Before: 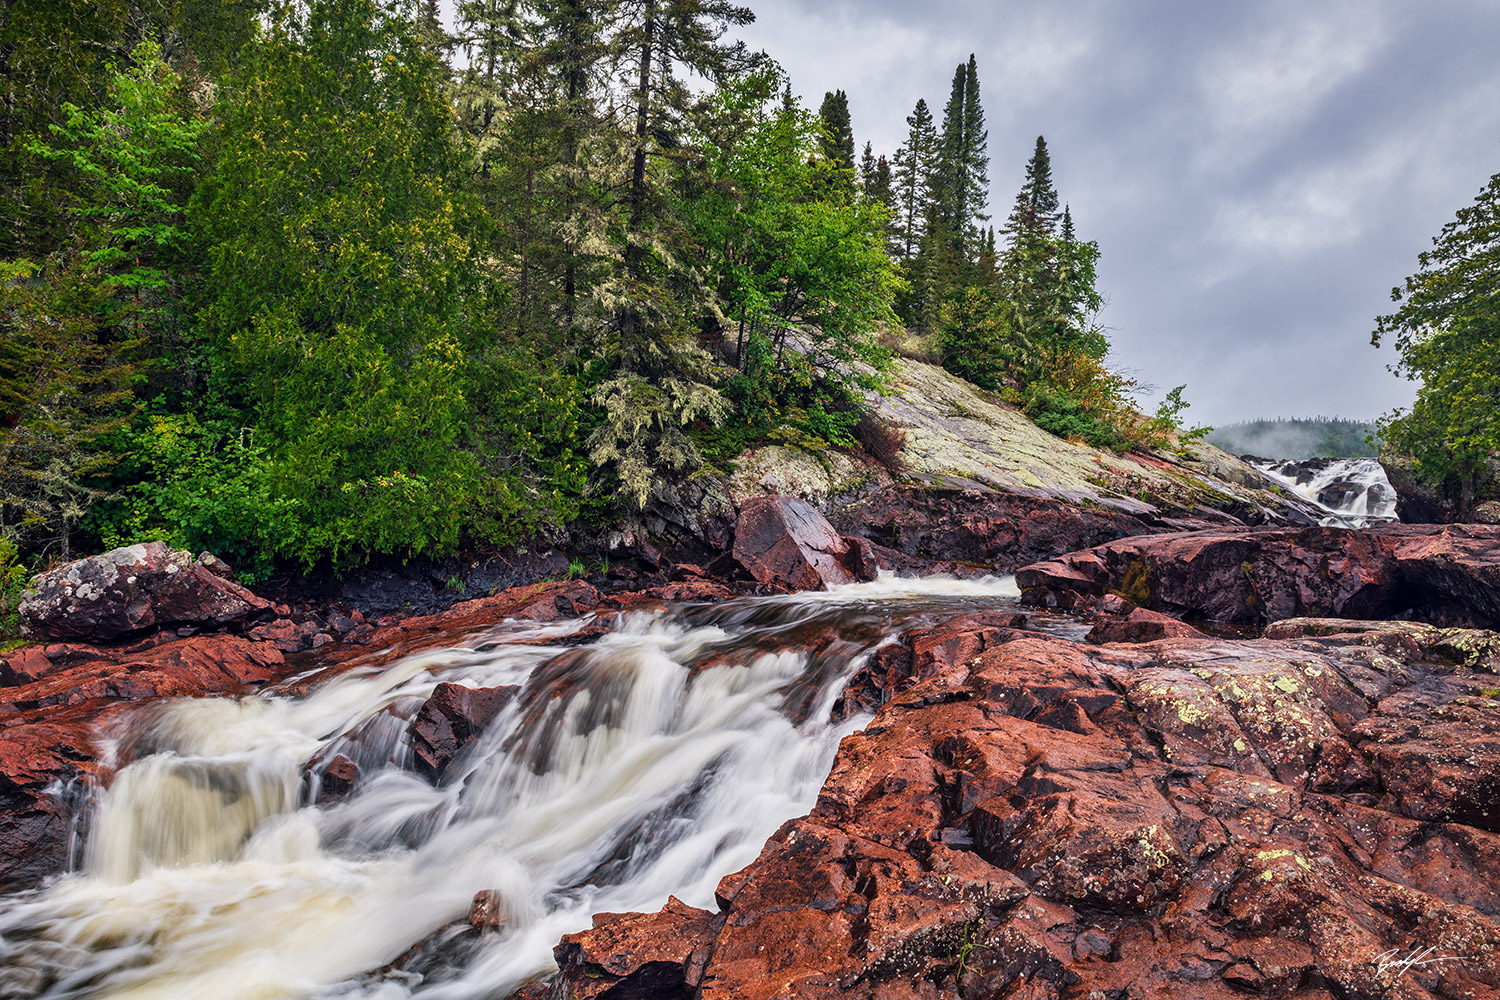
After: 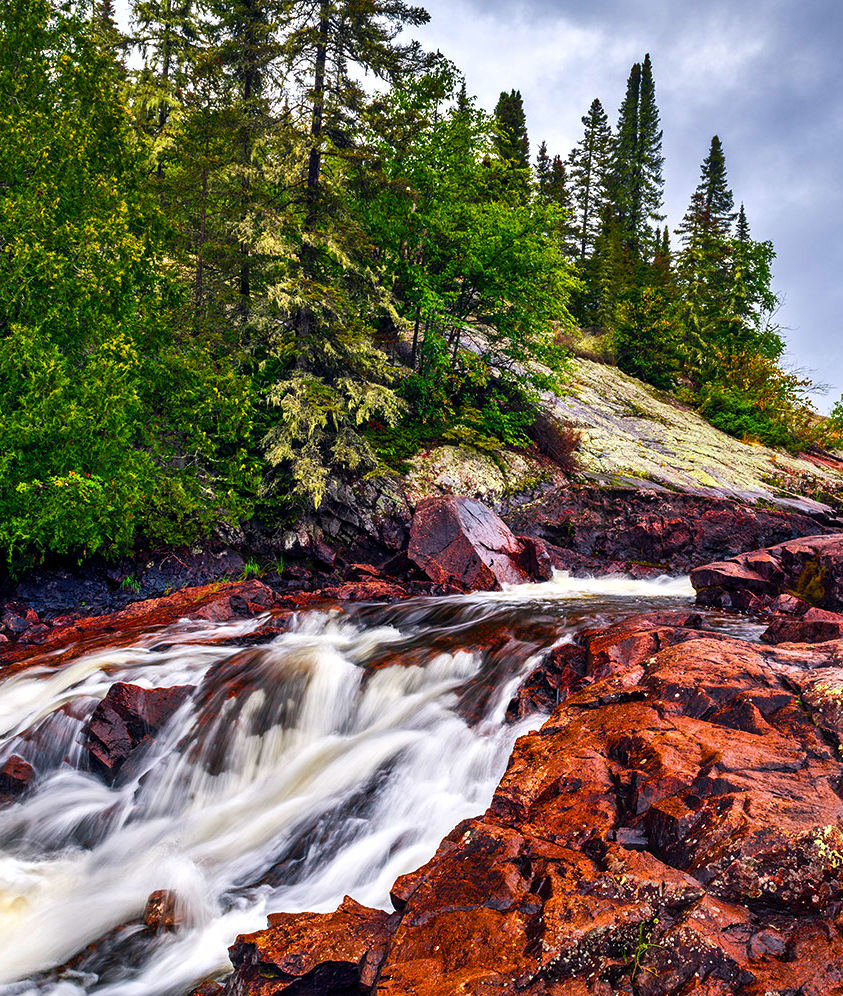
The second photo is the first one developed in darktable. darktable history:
color balance rgb: linear chroma grading › global chroma 9%, perceptual saturation grading › global saturation 36%, perceptual saturation grading › shadows 35%, perceptual brilliance grading › global brilliance 15%, perceptual brilliance grading › shadows -35%, global vibrance 15%
crop: left 21.674%, right 22.086%
exposure: black level correction 0.001, exposure -0.125 EV, compensate exposure bias true, compensate highlight preservation false
shadows and highlights: low approximation 0.01, soften with gaussian
